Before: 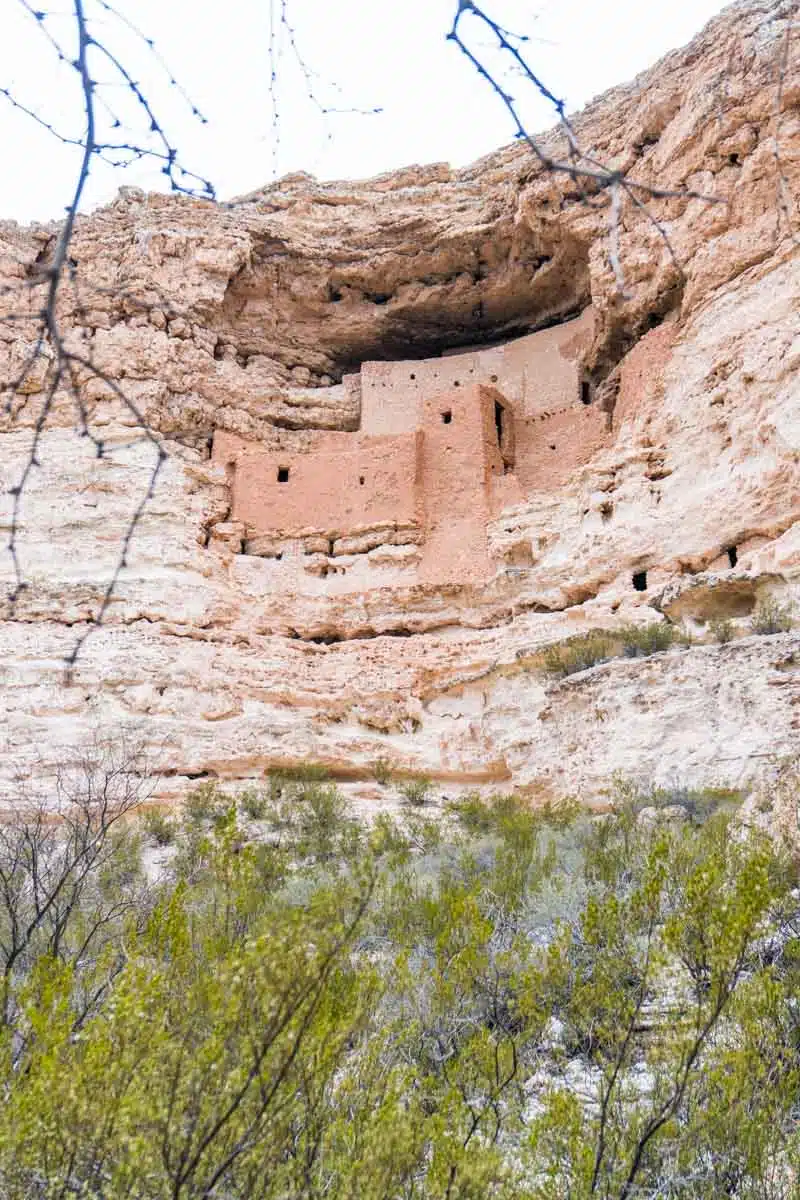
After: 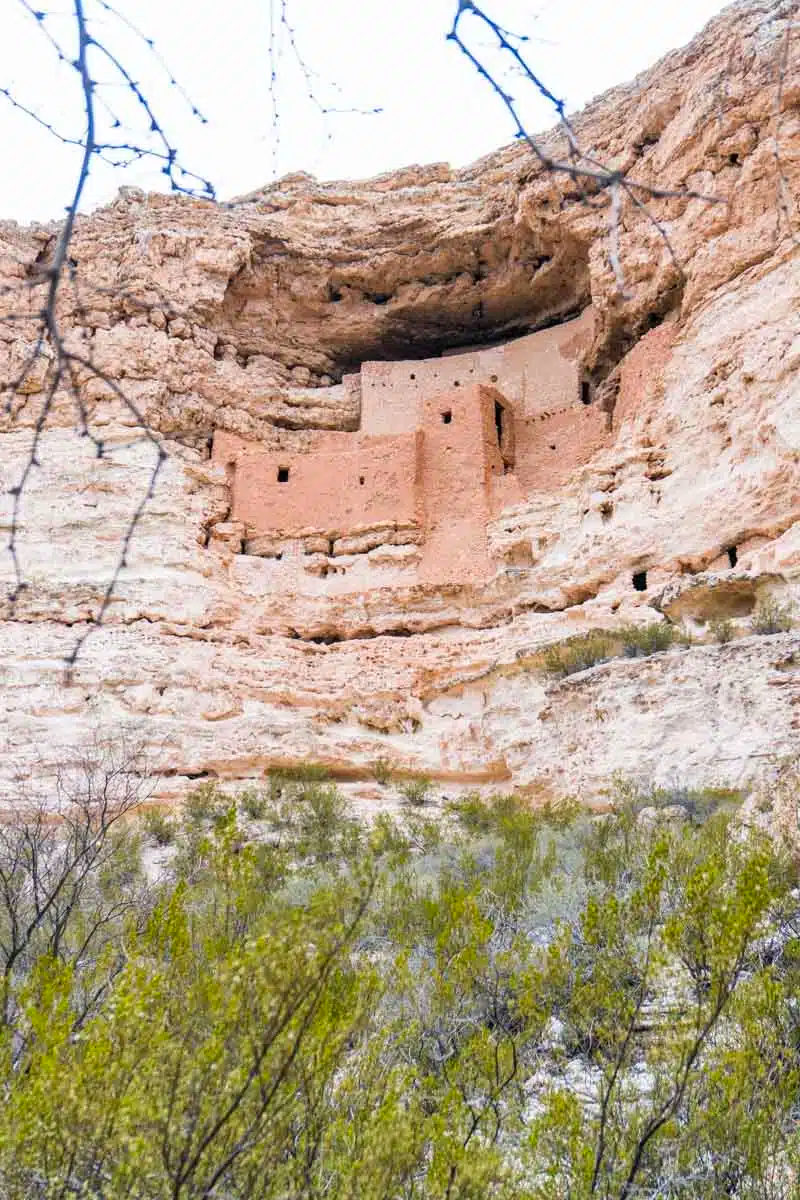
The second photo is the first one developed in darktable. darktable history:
color correction: highlights b* 0.054, saturation 1.14
